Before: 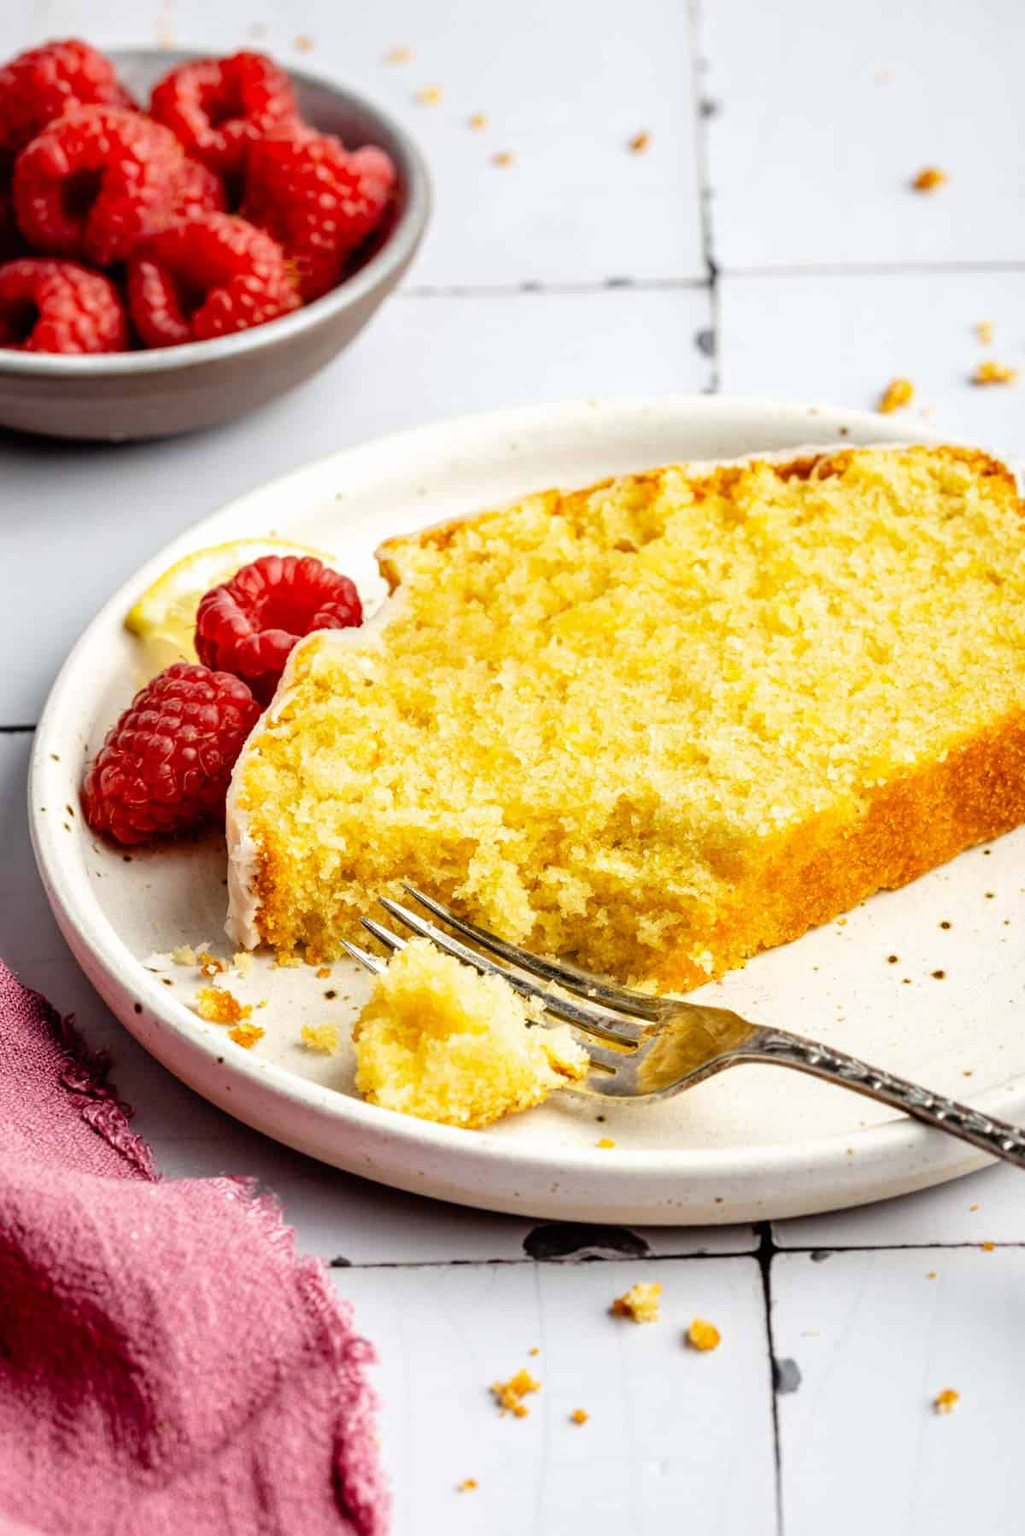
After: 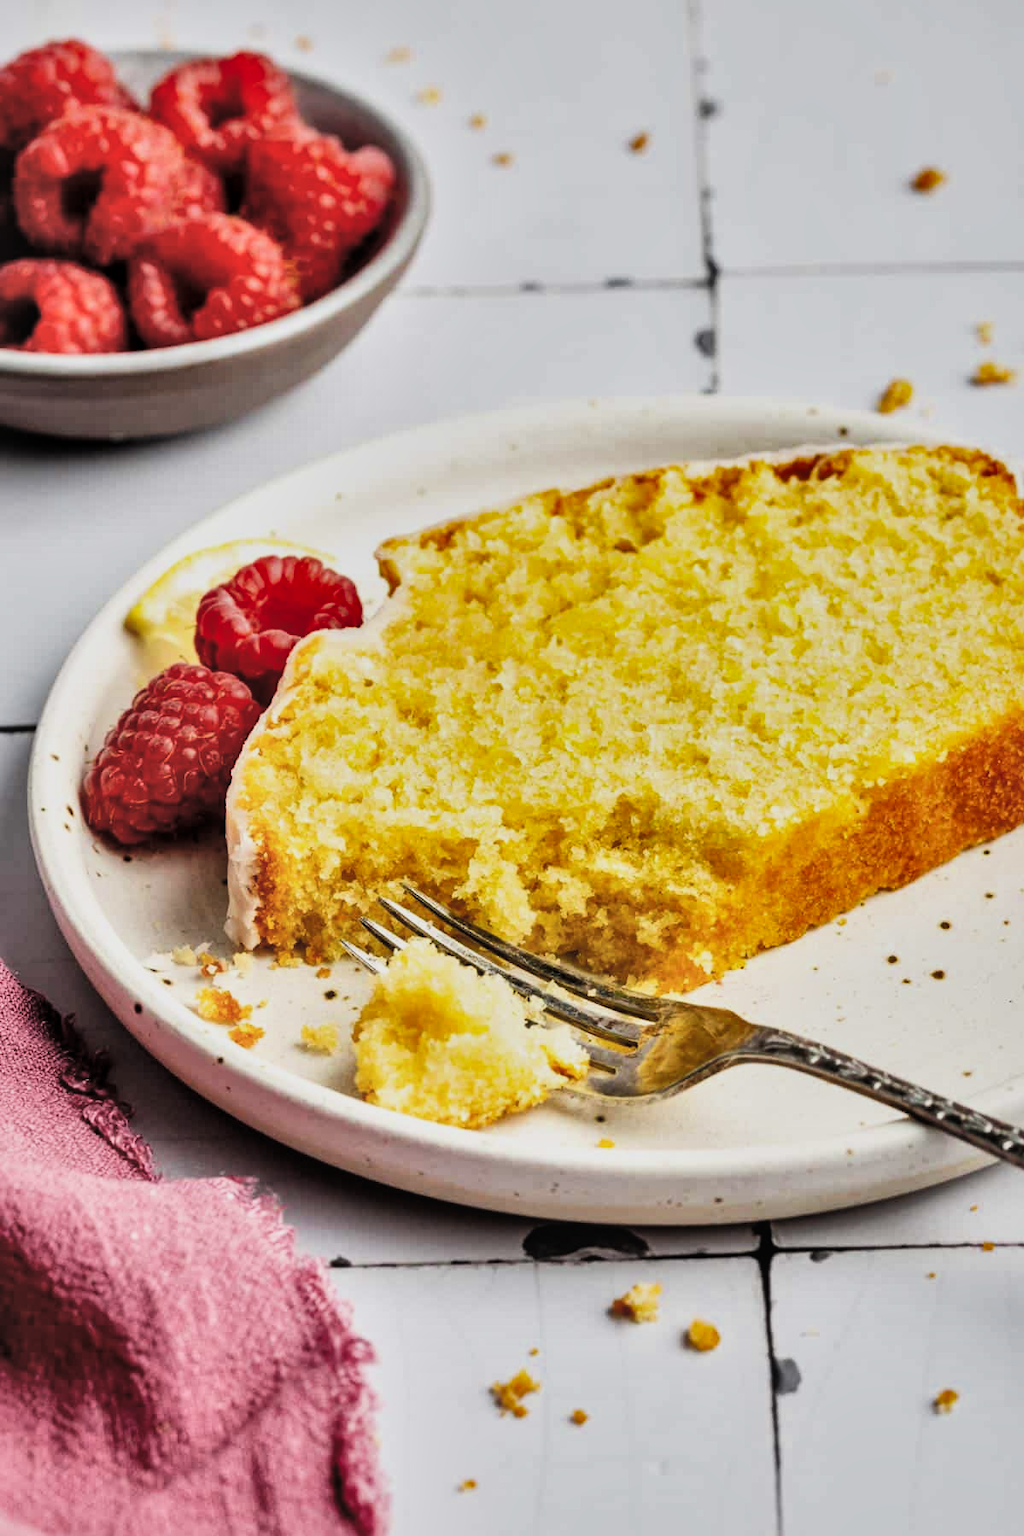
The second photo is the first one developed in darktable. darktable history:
local contrast: mode bilateral grid, contrast 21, coarseness 50, detail 150%, midtone range 0.2
filmic rgb: black relative exposure -7.5 EV, white relative exposure 4.99 EV, hardness 3.31, contrast 1.3
exposure: black level correction -0.022, exposure -0.031 EV, compensate highlight preservation false
shadows and highlights: shadows 61.06, soften with gaussian
